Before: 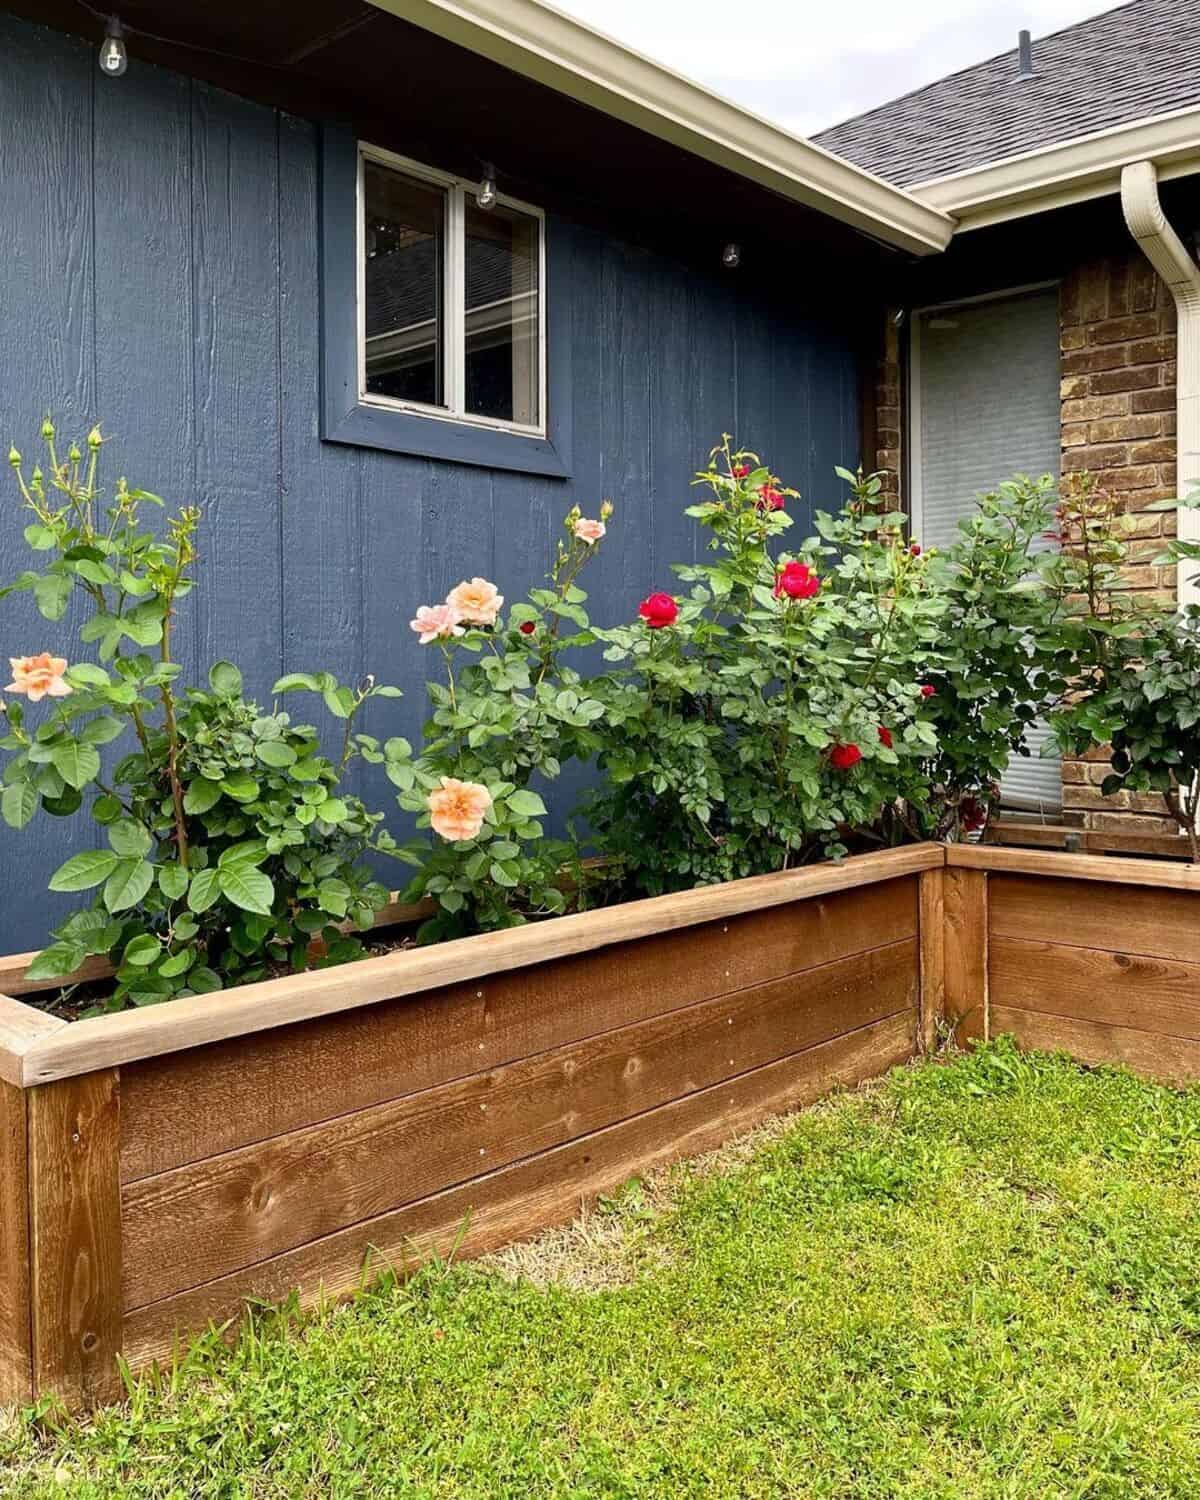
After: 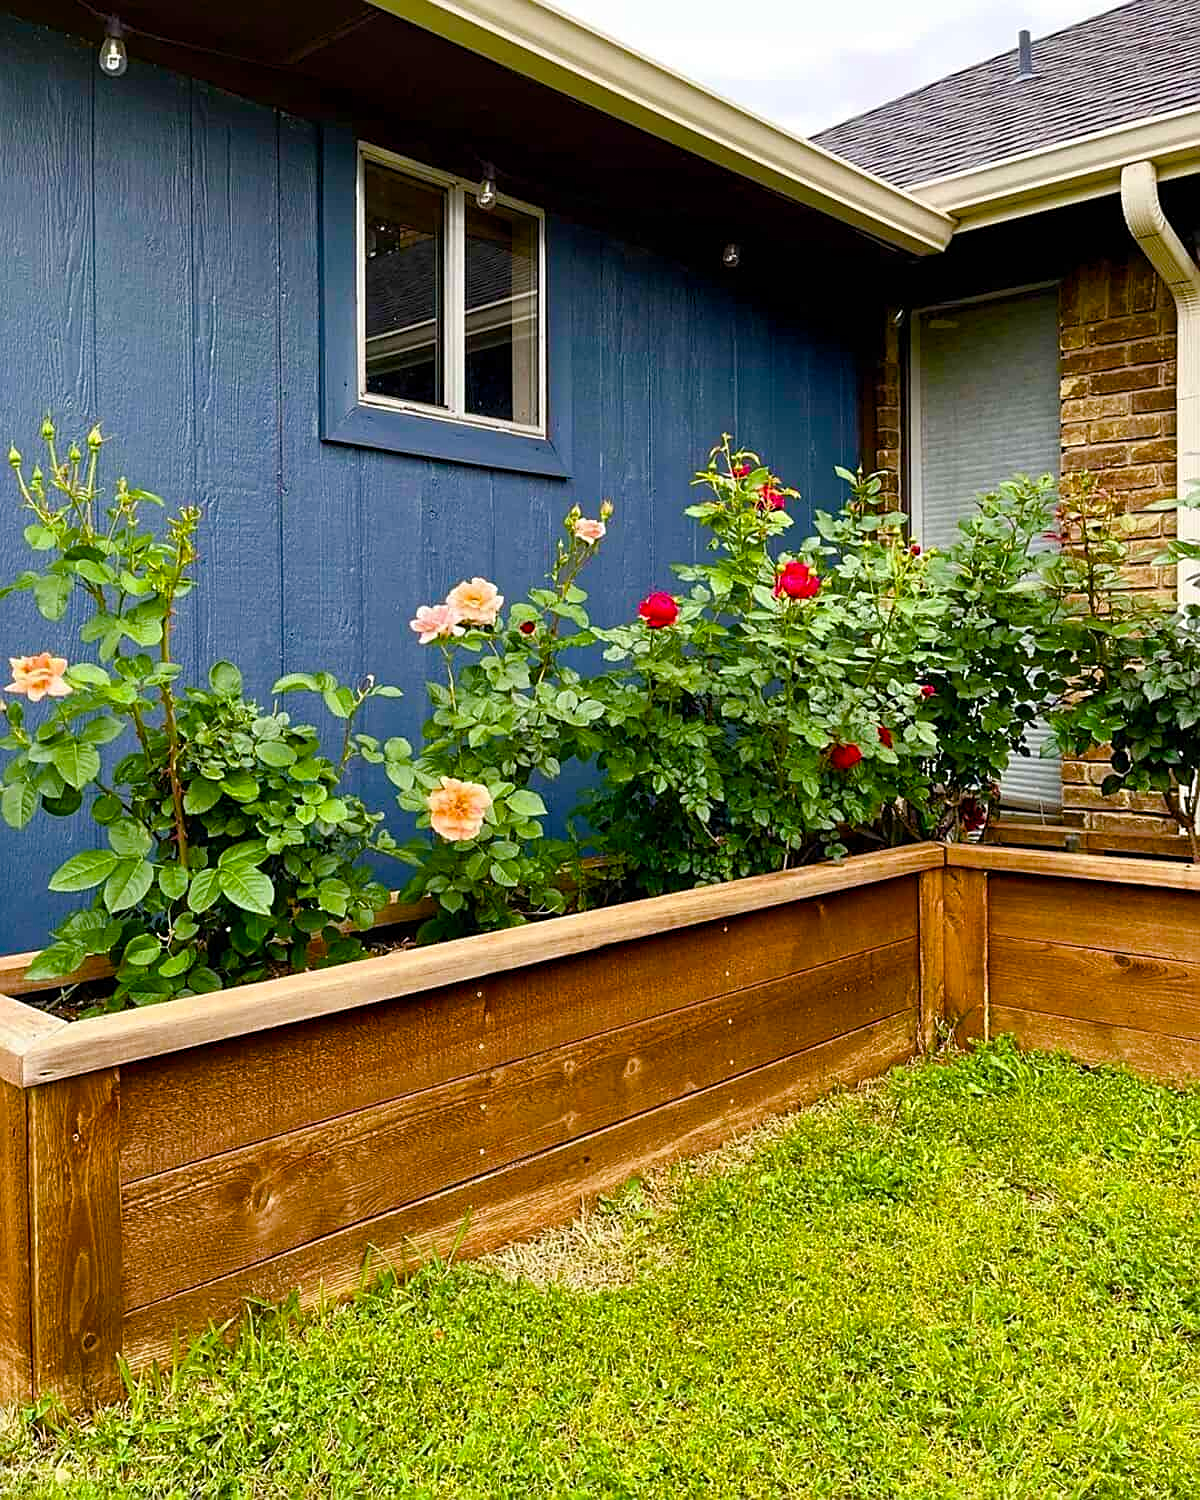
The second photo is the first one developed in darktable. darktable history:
sharpen: amount 0.498
color balance rgb: perceptual saturation grading › global saturation 20%, perceptual saturation grading › highlights -25.079%, perceptual saturation grading › shadows 49.241%, global vibrance 40.412%
